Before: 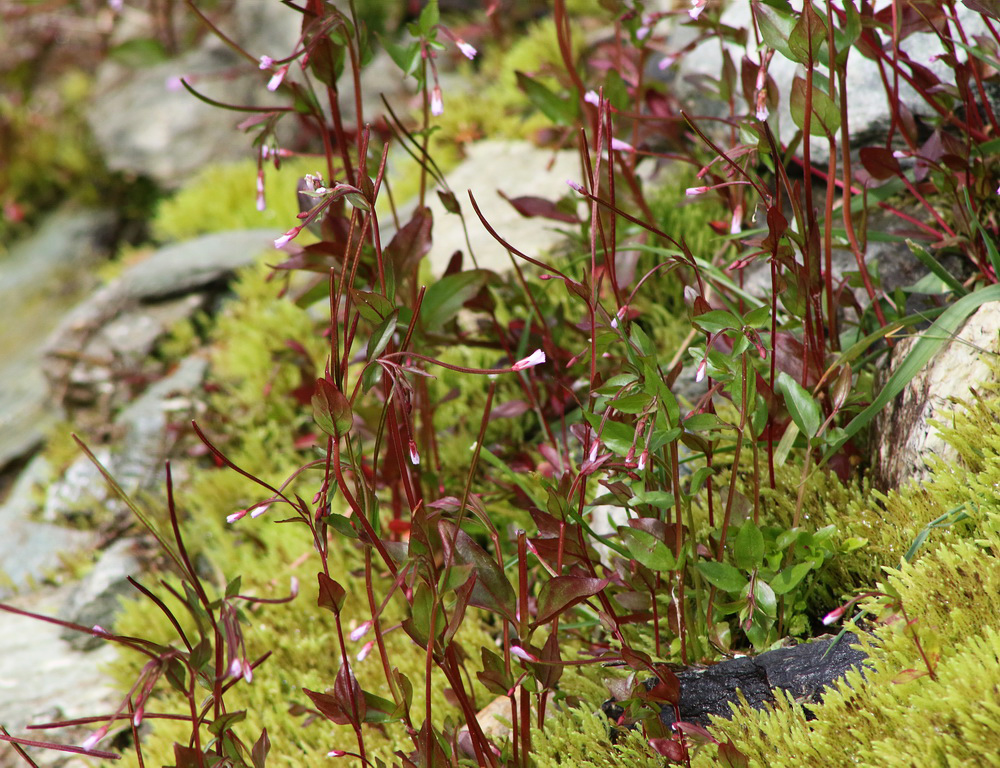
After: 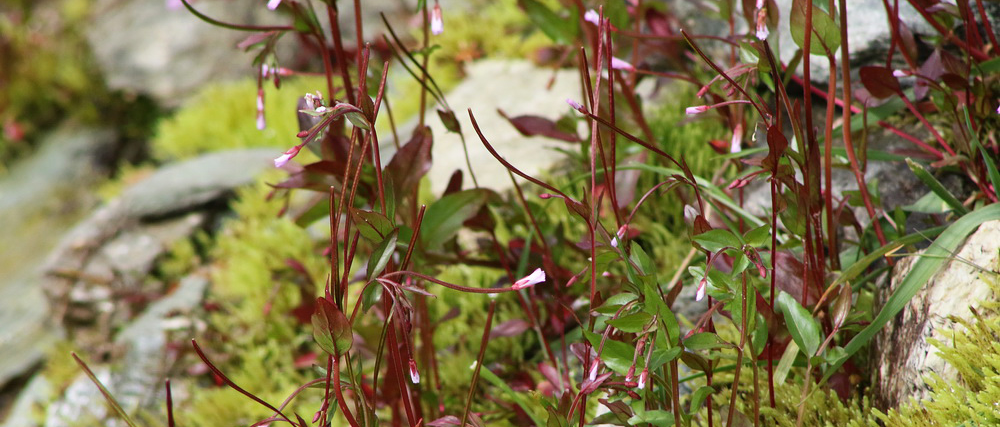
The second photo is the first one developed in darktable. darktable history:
crop and rotate: top 10.56%, bottom 33.738%
